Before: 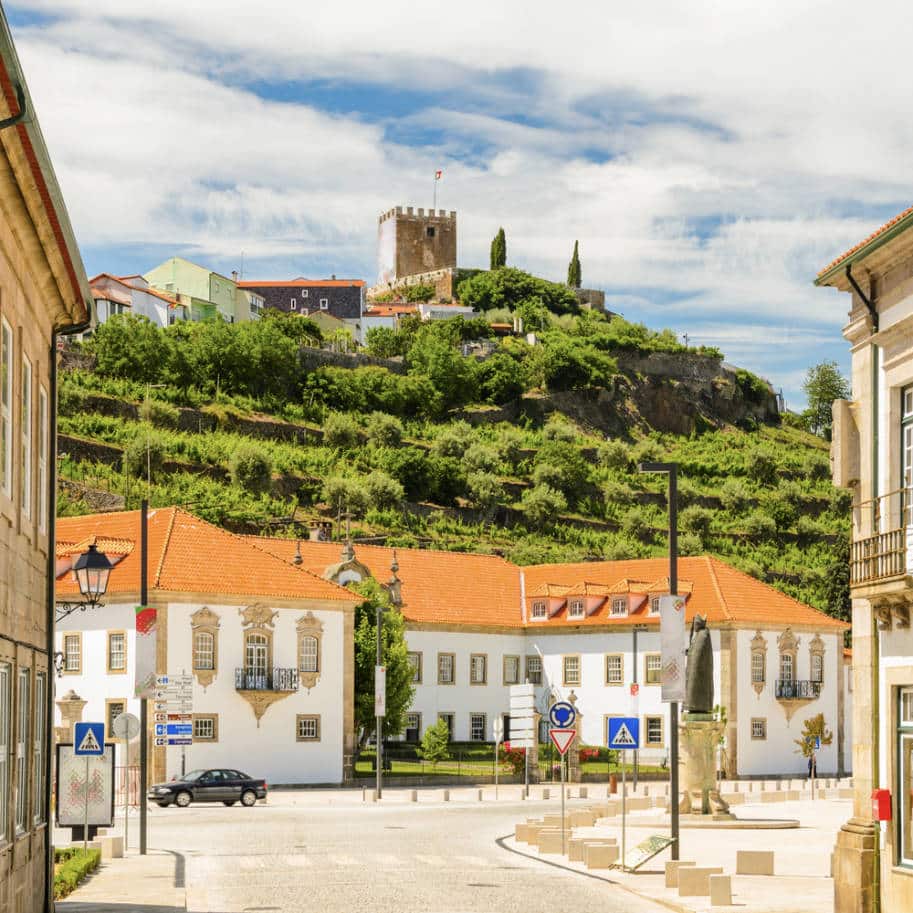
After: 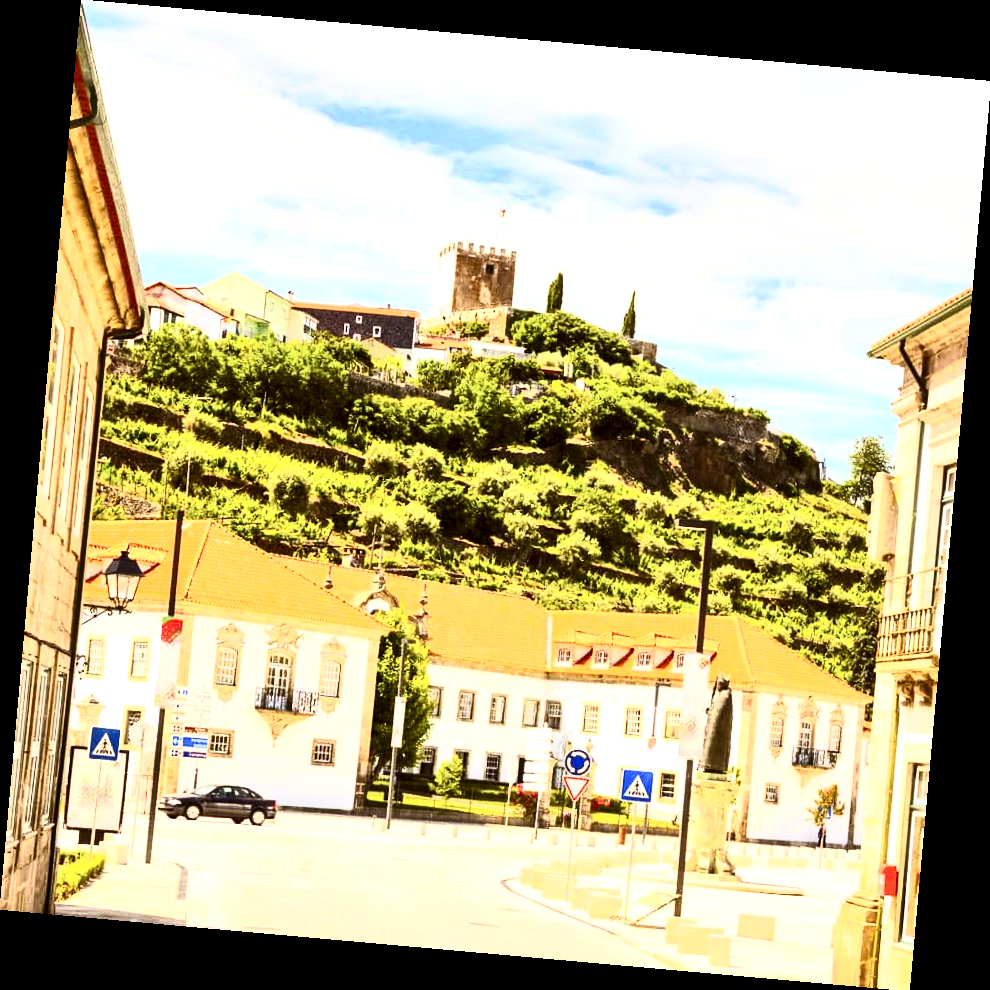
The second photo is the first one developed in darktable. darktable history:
rgb levels: mode RGB, independent channels, levels [[0, 0.5, 1], [0, 0.521, 1], [0, 0.536, 1]]
exposure: exposure 0.426 EV, compensate highlight preservation false
contrast brightness saturation: contrast 0.62, brightness 0.34, saturation 0.14
rotate and perspective: rotation 5.12°, automatic cropping off
local contrast: mode bilateral grid, contrast 25, coarseness 60, detail 151%, midtone range 0.2
